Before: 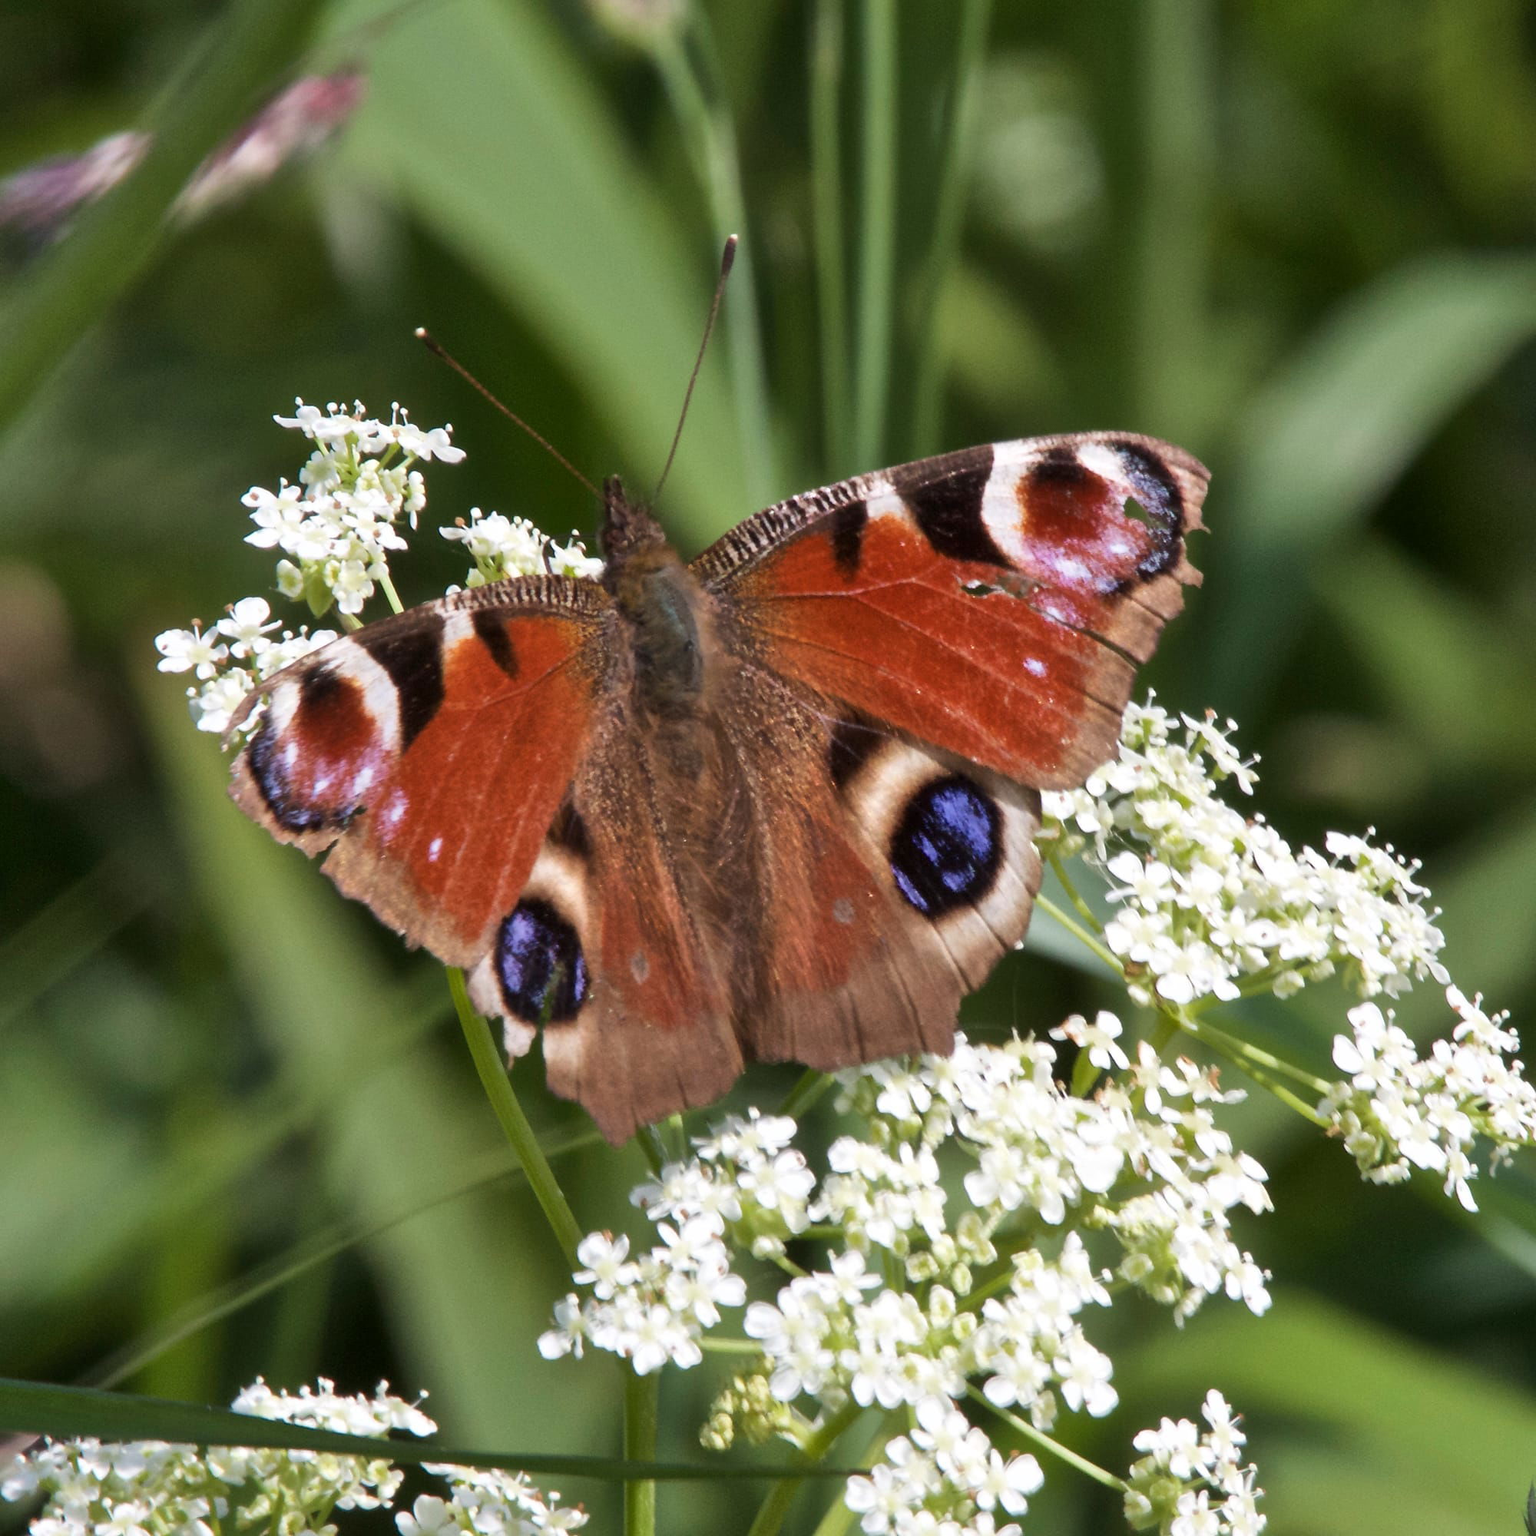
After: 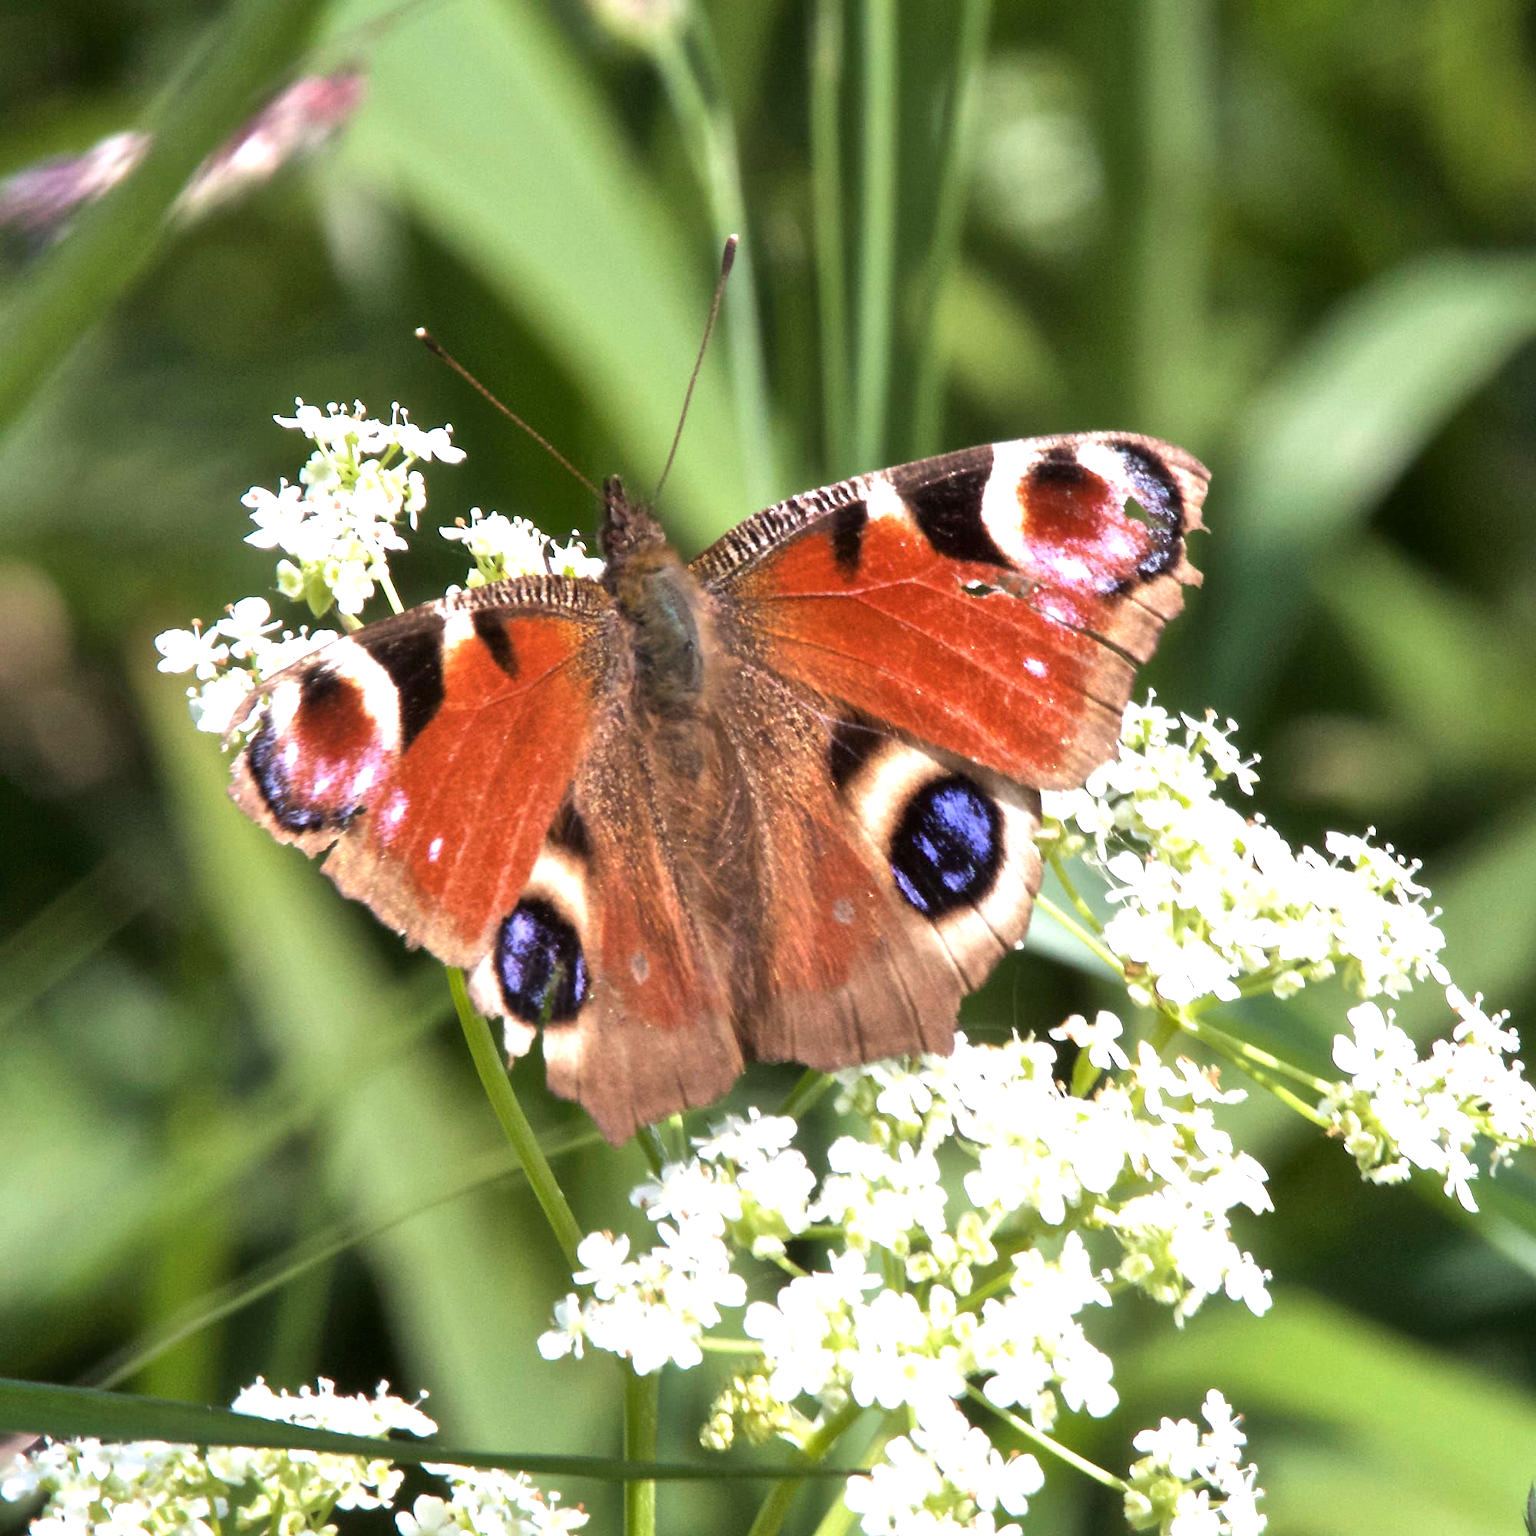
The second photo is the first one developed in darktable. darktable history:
tone equalizer: -8 EV -0.429 EV, -7 EV -0.389 EV, -6 EV -0.333 EV, -5 EV -0.222 EV, -3 EV 0.225 EV, -2 EV 0.314 EV, -1 EV 0.39 EV, +0 EV 0.413 EV
exposure: exposure 0.603 EV, compensate exposure bias true, compensate highlight preservation false
